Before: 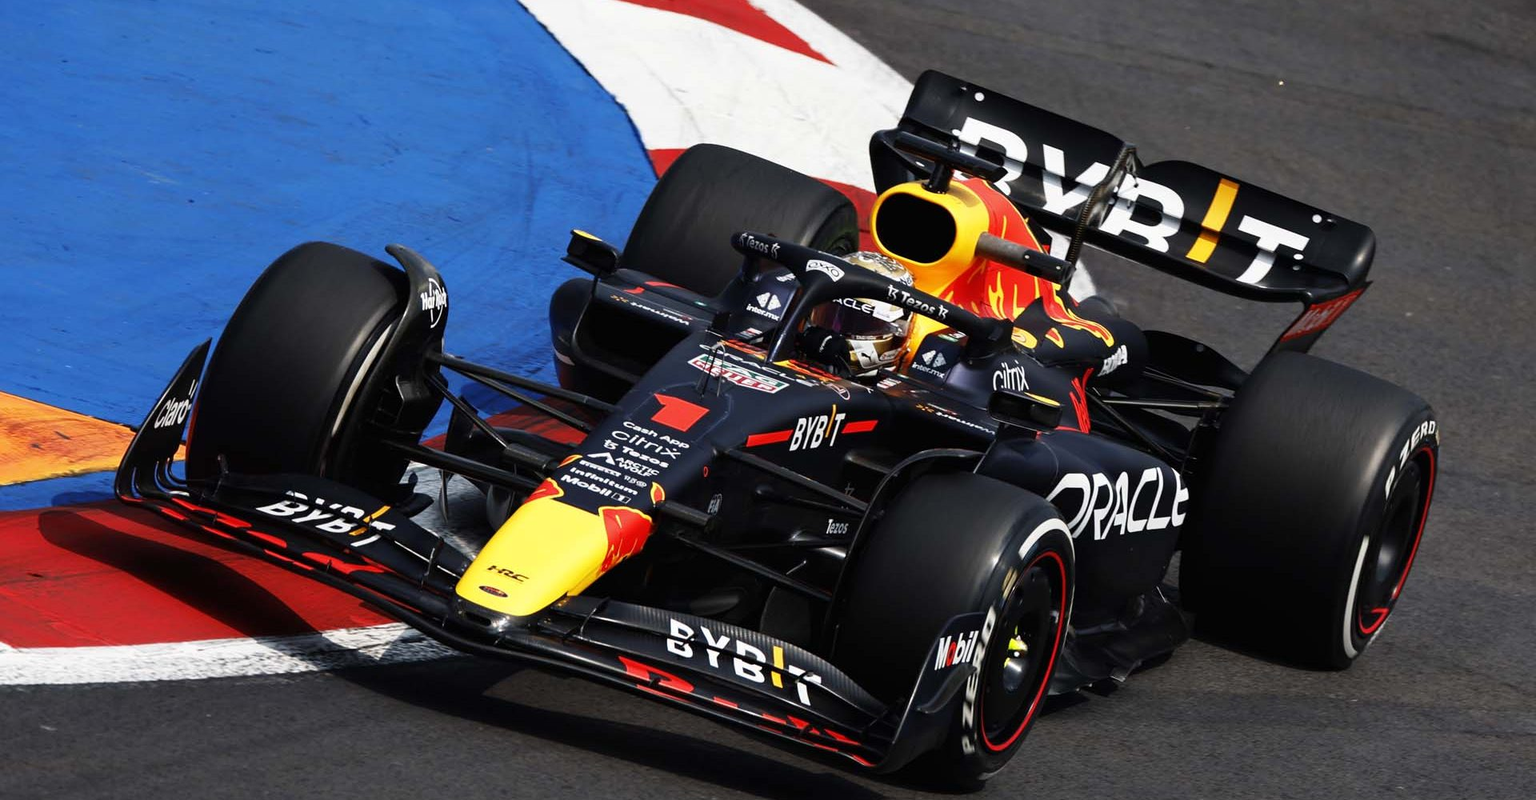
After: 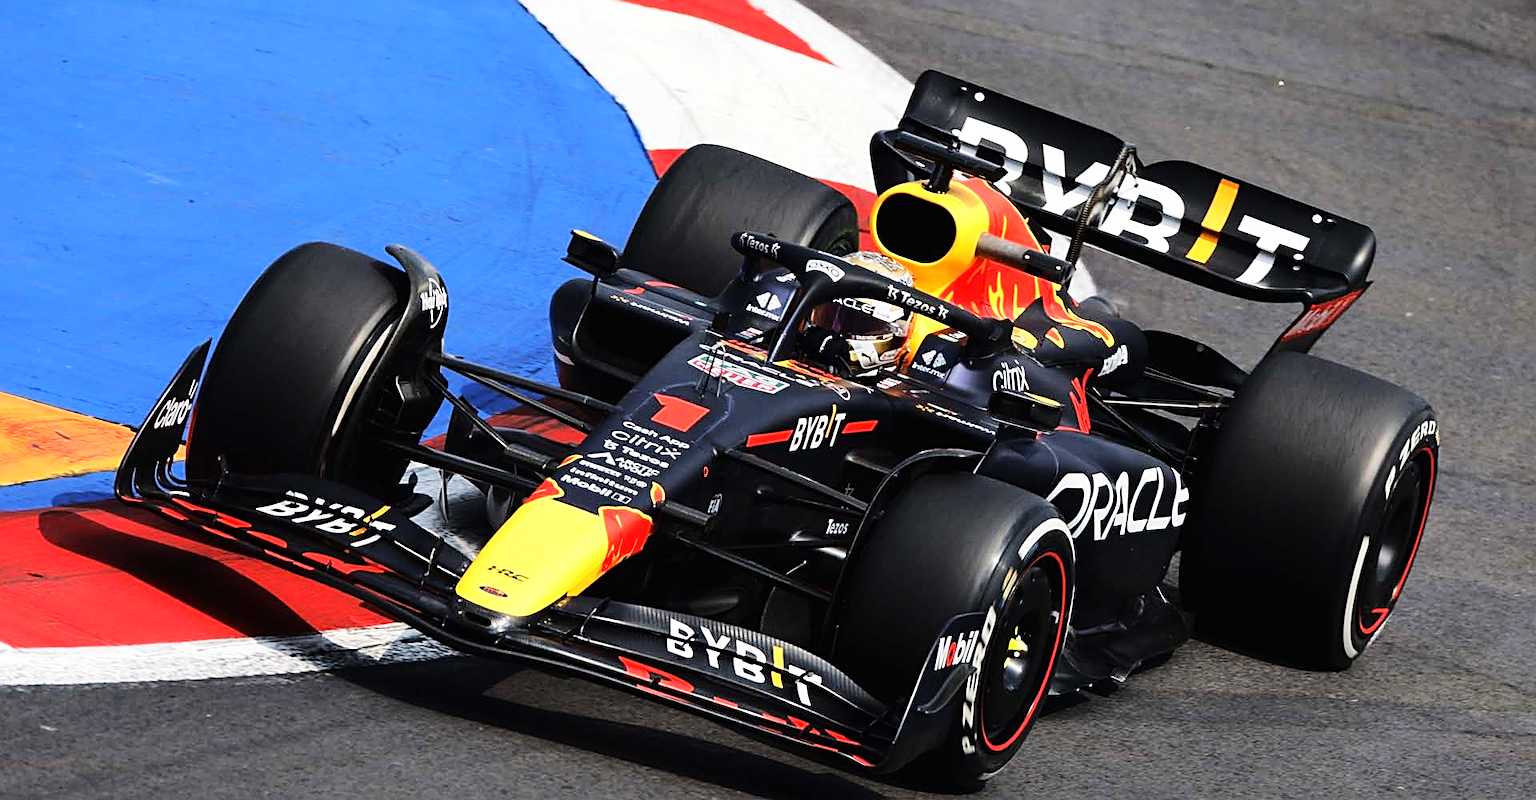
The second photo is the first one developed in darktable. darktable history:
tone equalizer: -7 EV 0.156 EV, -6 EV 0.561 EV, -5 EV 1.18 EV, -4 EV 1.31 EV, -3 EV 1.17 EV, -2 EV 0.6 EV, -1 EV 0.162 EV, edges refinement/feathering 500, mask exposure compensation -1.57 EV, preserve details no
sharpen: on, module defaults
